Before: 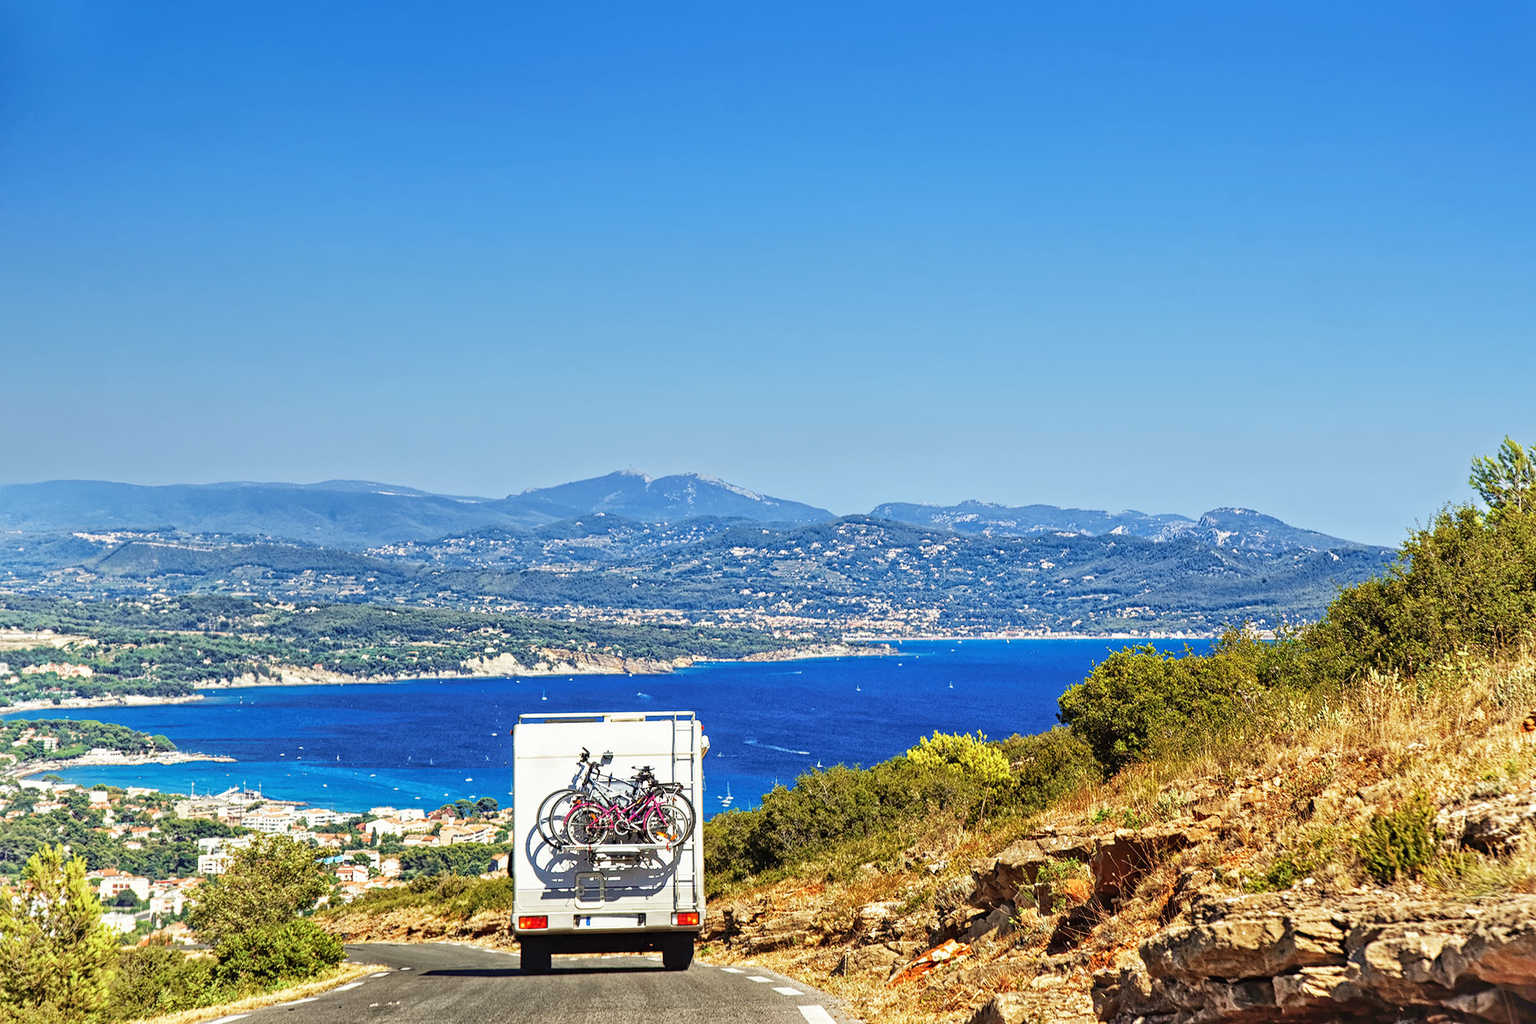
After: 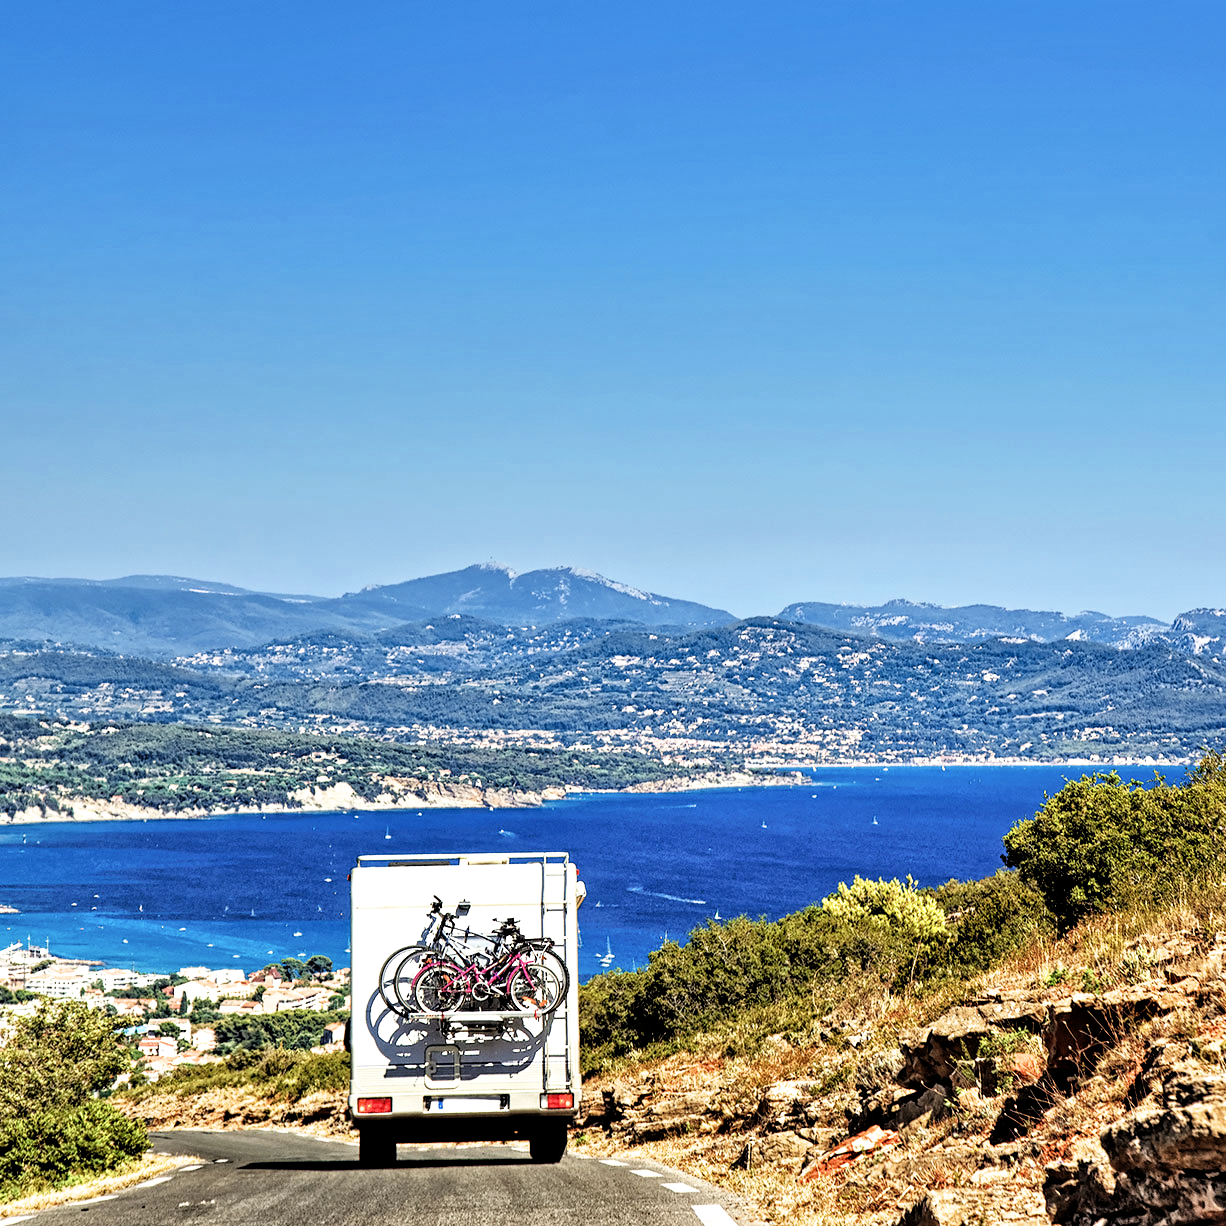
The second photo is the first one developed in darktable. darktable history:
filmic rgb: black relative exposure -3.57 EV, white relative exposure 2.29 EV, hardness 3.41
crop and rotate: left 14.385%, right 18.948%
shadows and highlights: shadows 60, soften with gaussian
